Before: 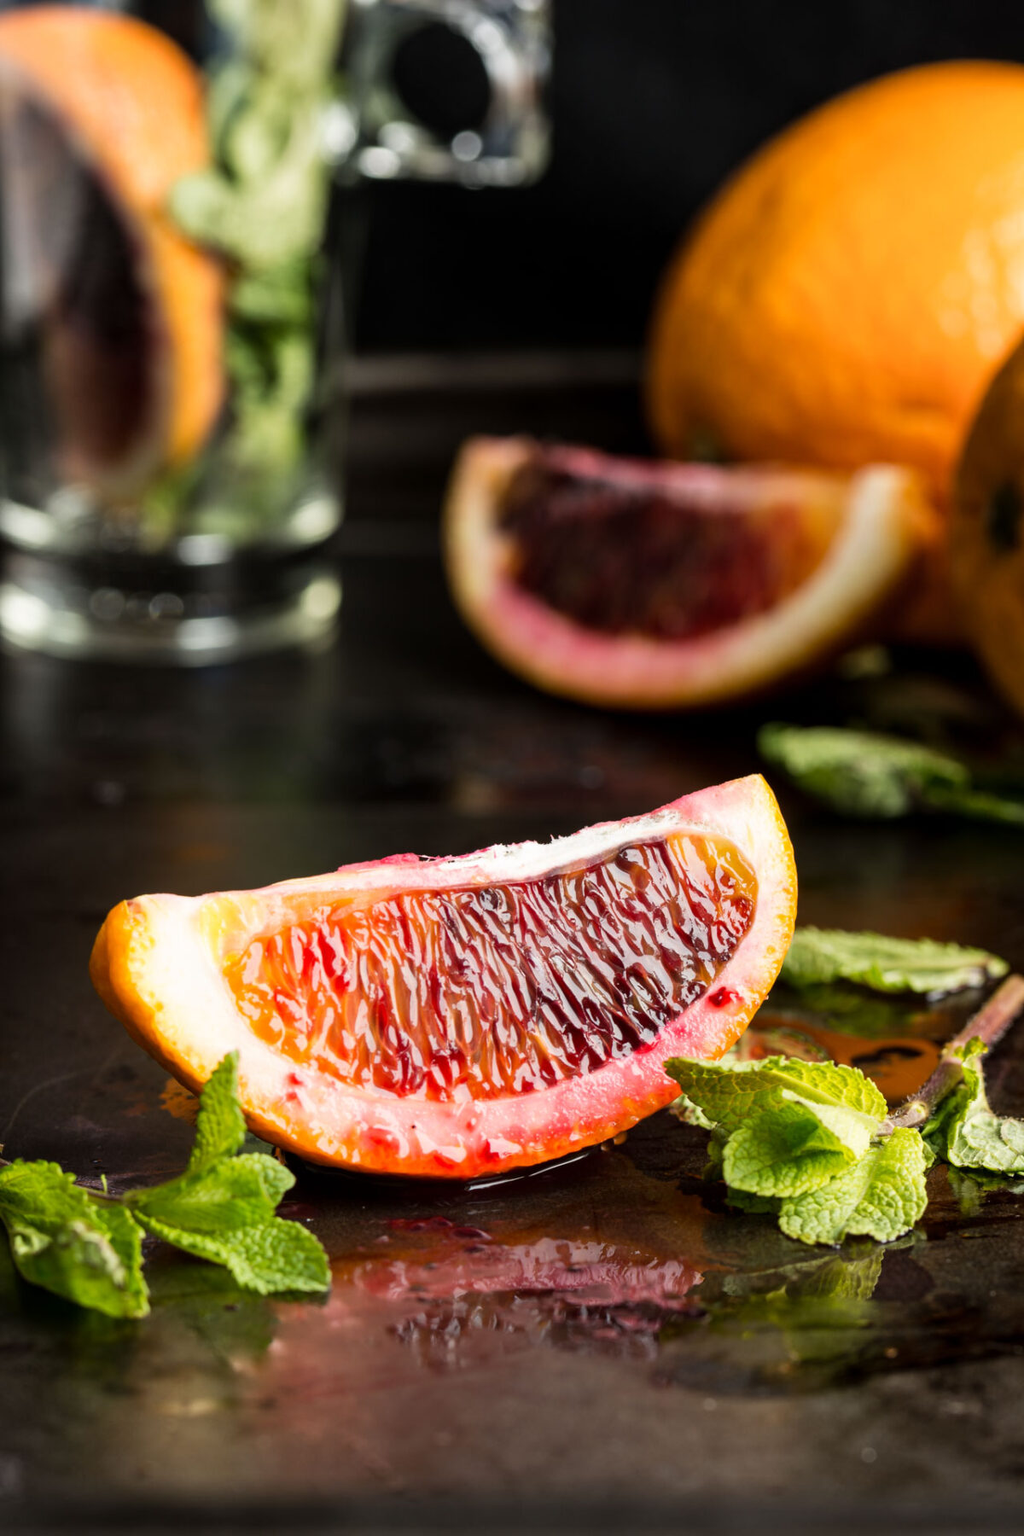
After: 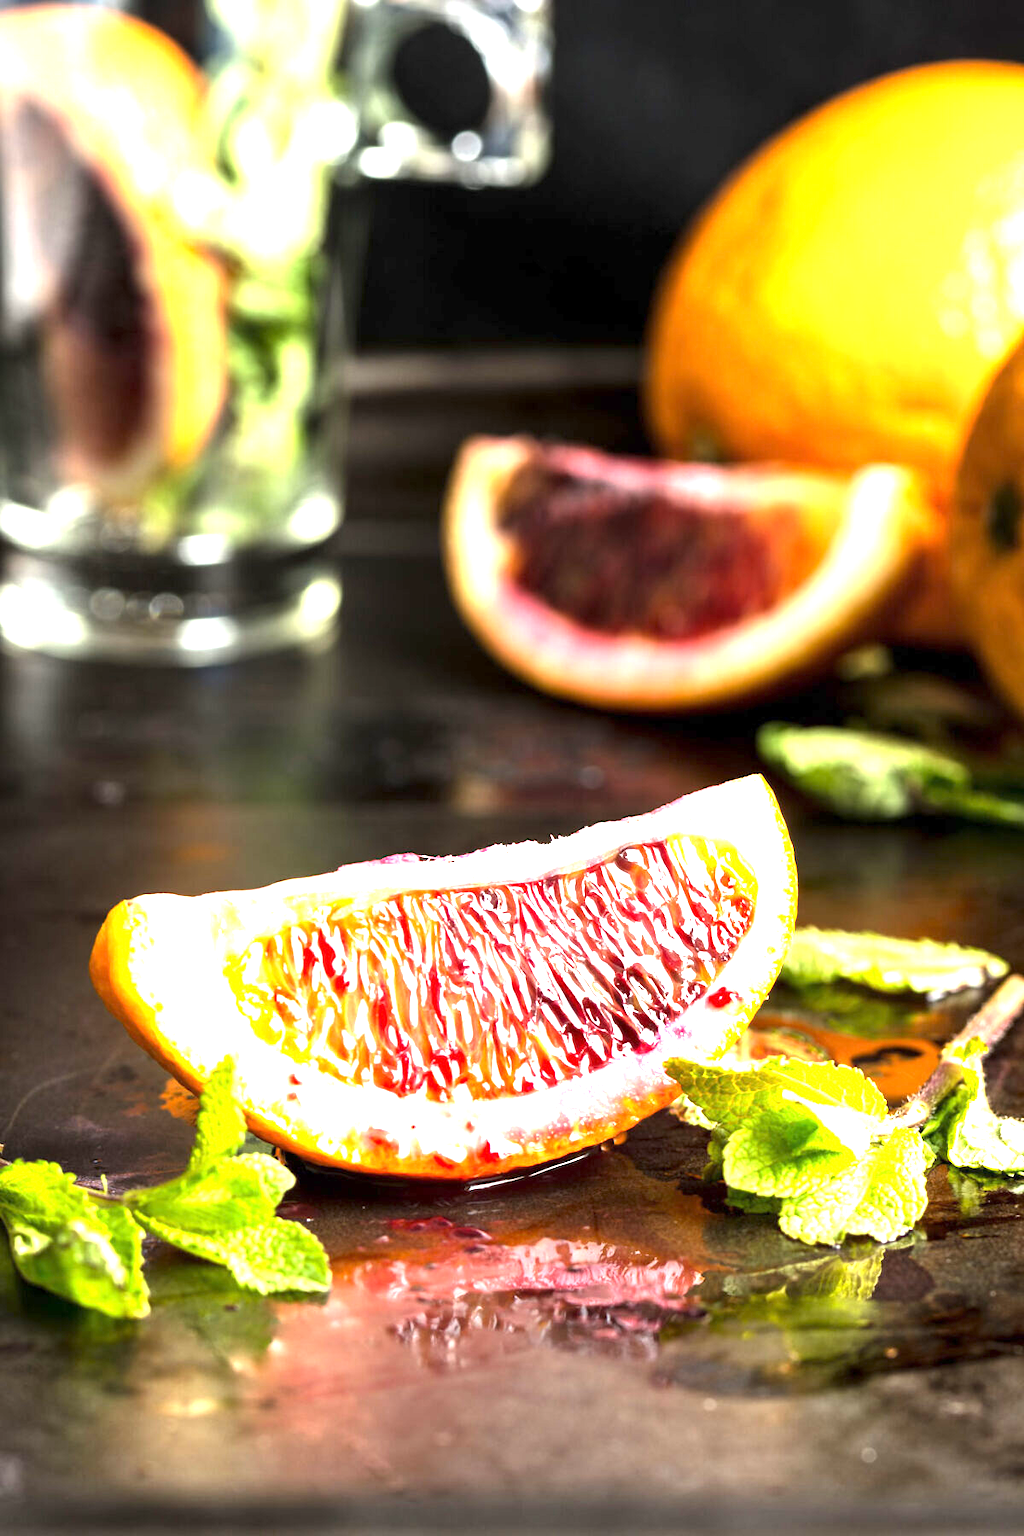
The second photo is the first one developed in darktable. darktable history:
exposure: exposure 1.995 EV, compensate highlight preservation false
